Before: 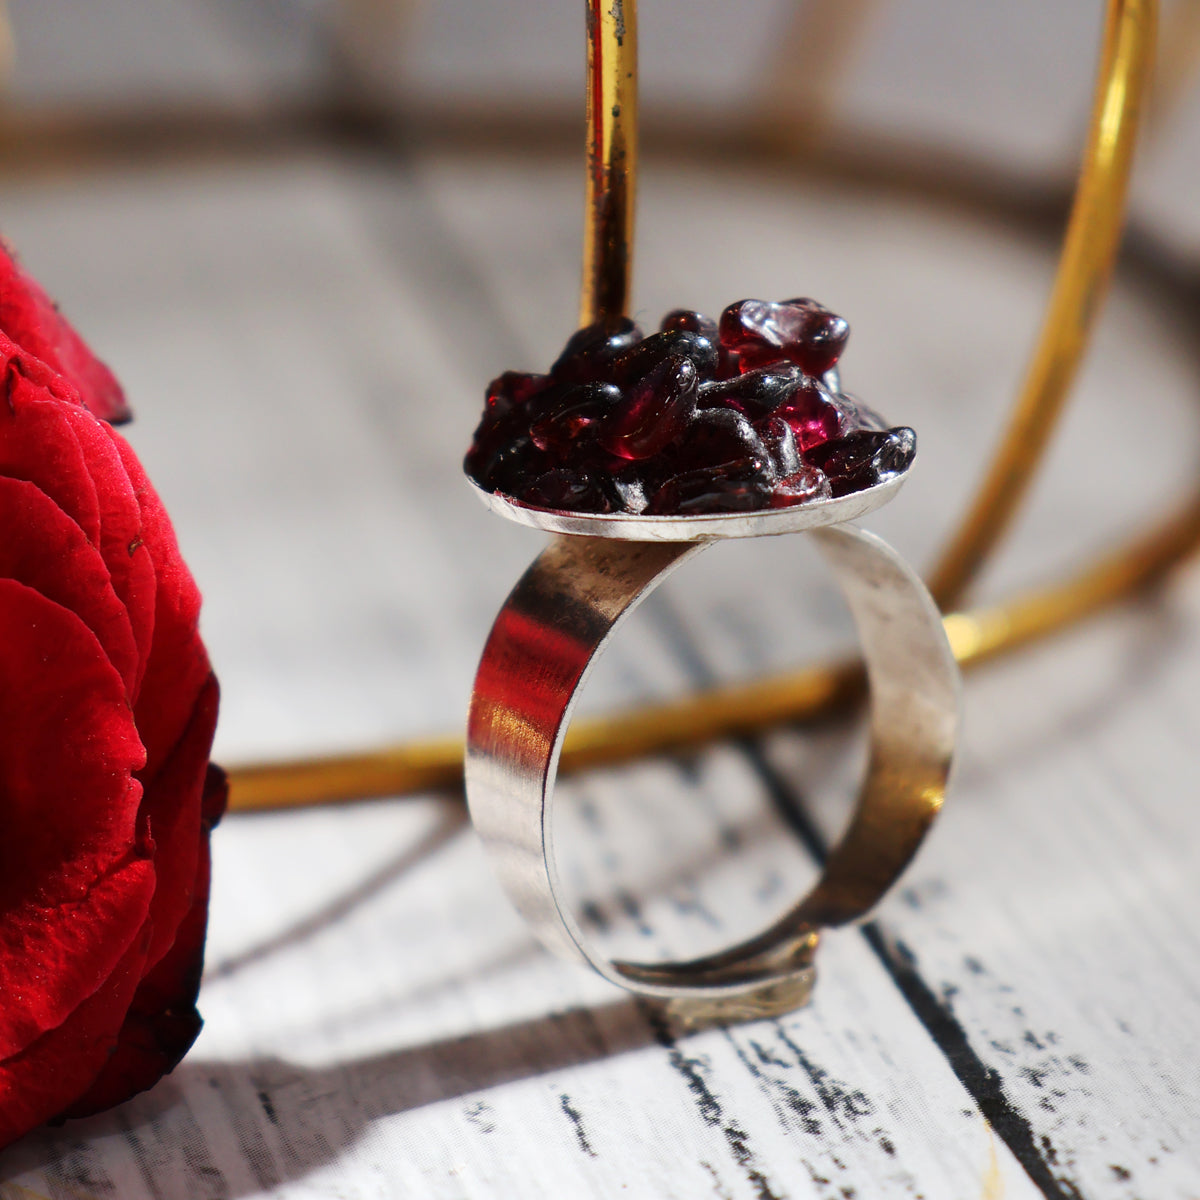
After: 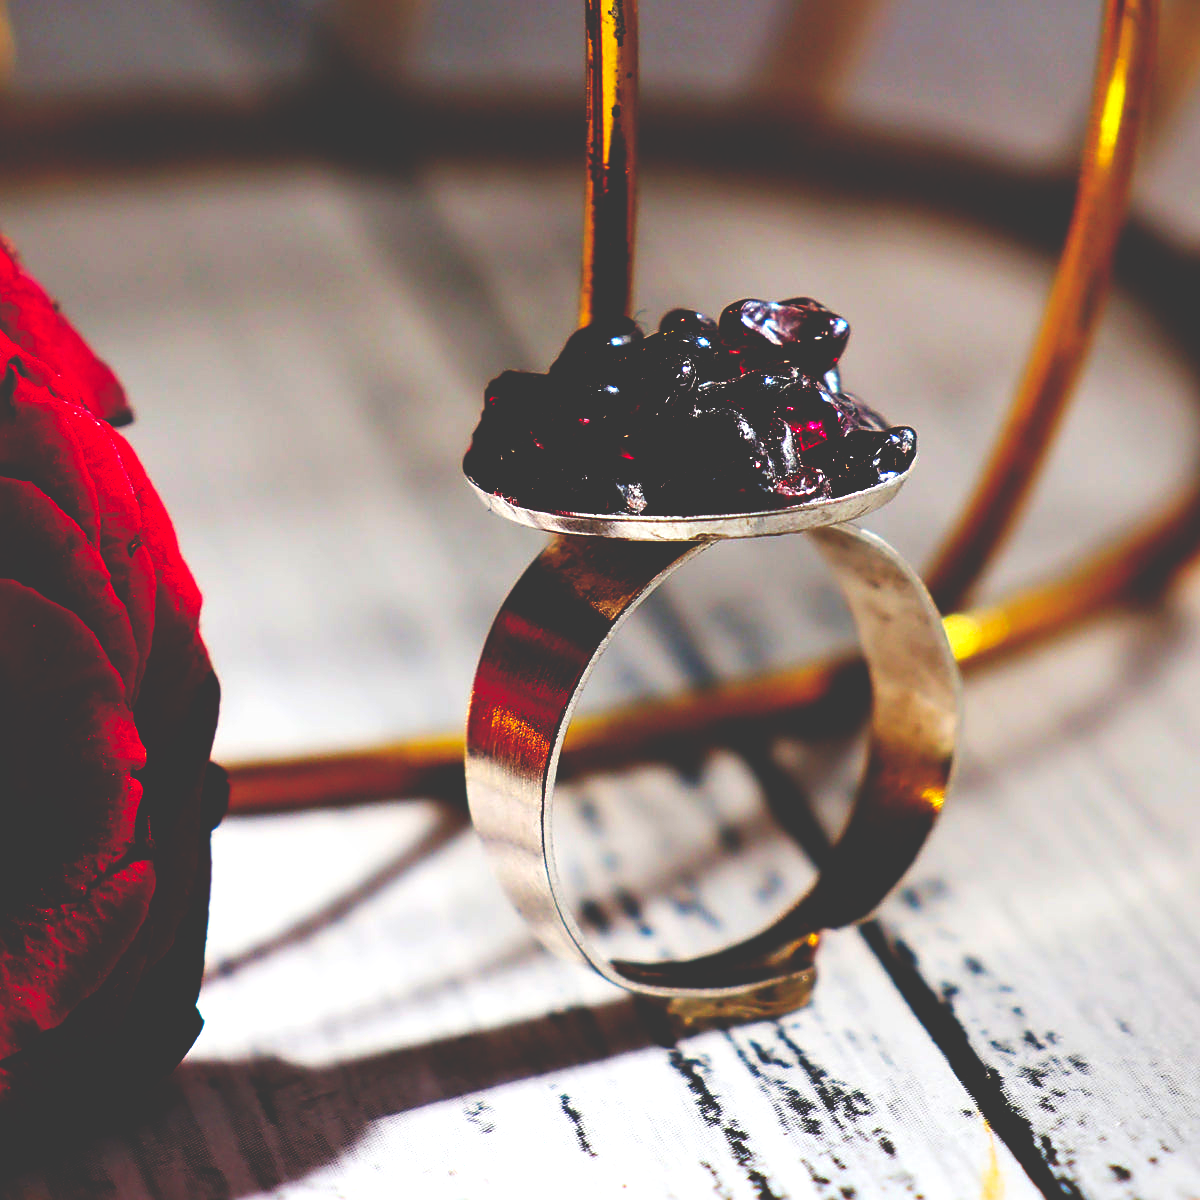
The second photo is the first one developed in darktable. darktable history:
color balance rgb: linear chroma grading › global chroma 13.3%, global vibrance 41.49%
base curve: curves: ch0 [(0, 0.036) (0.083, 0.04) (0.804, 1)], preserve colors none
sharpen: on, module defaults
